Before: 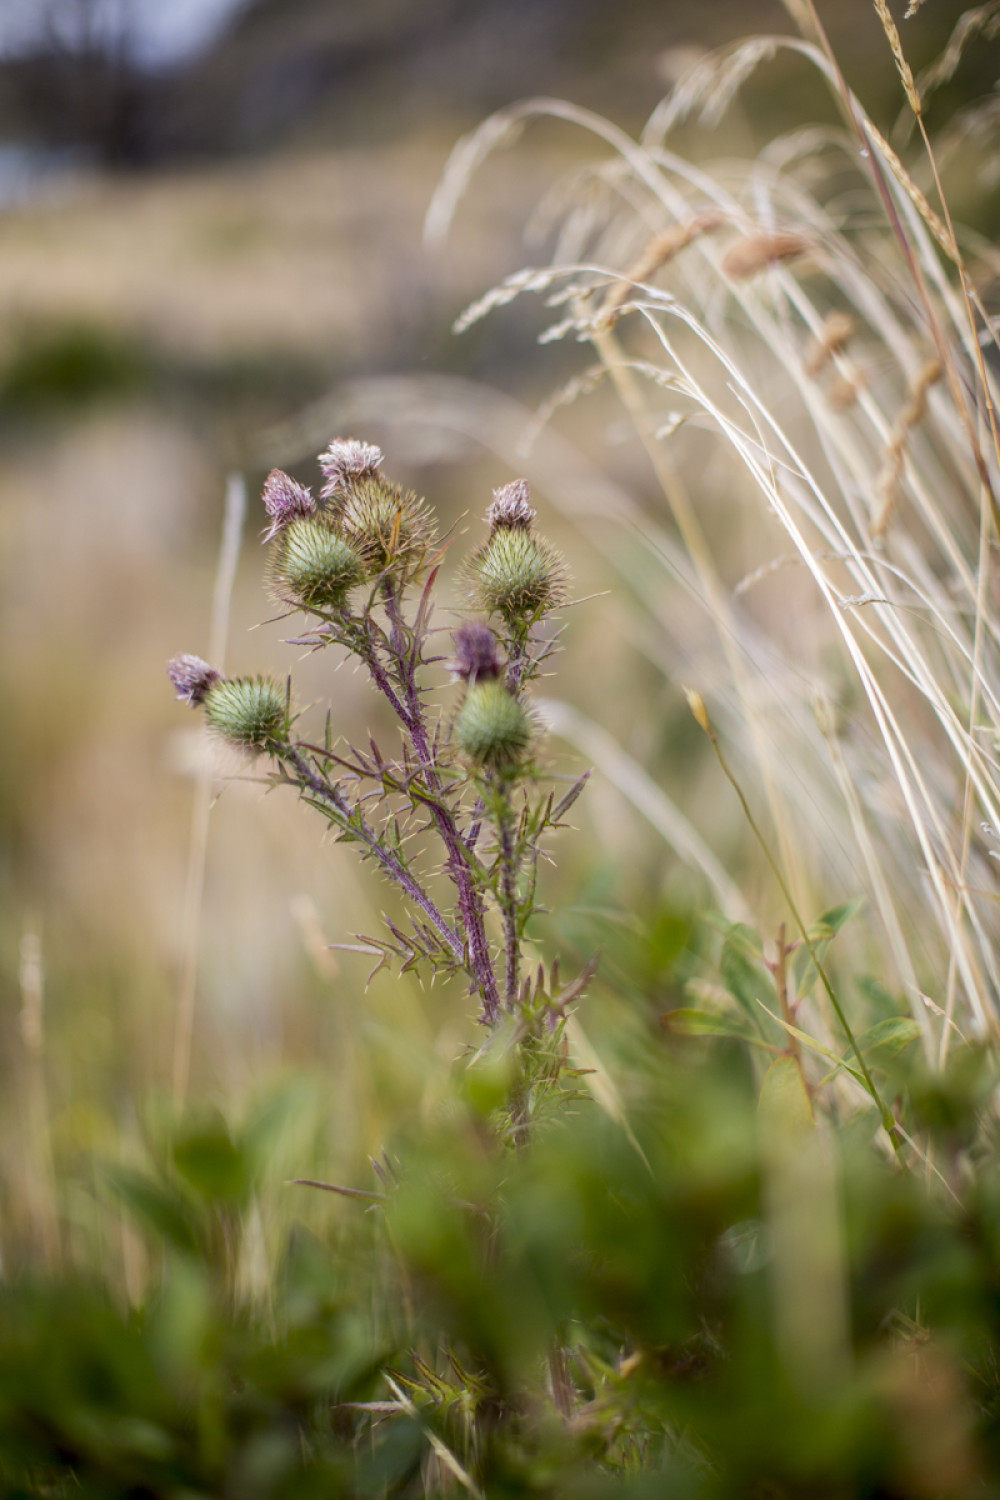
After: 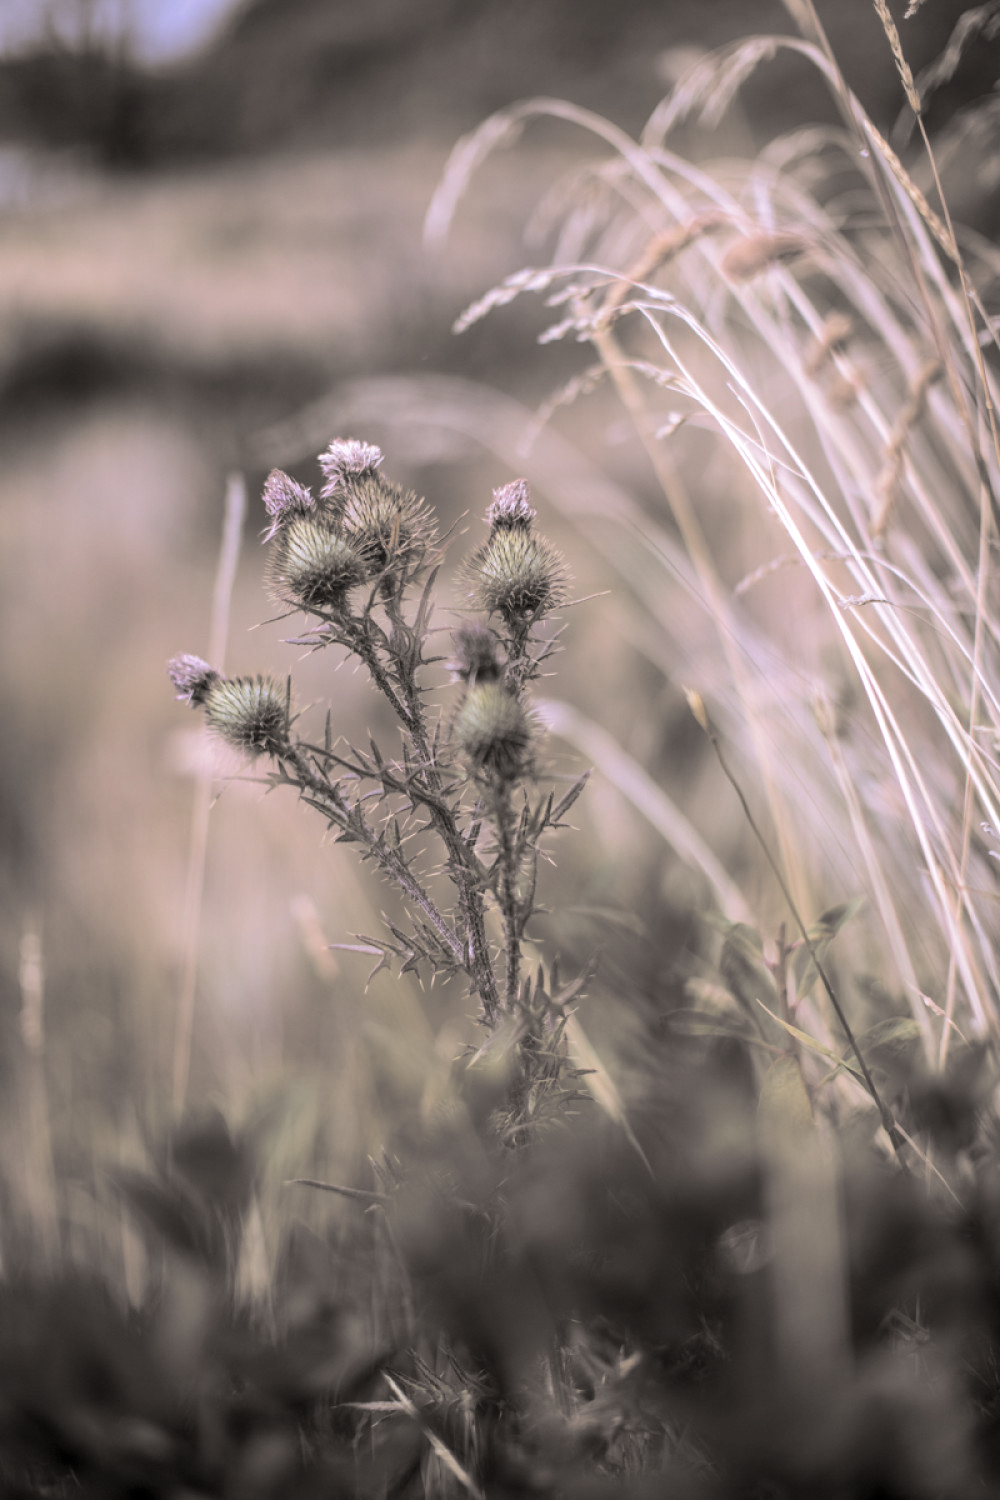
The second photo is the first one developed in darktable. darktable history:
white balance: red 1.066, blue 1.119
split-toning: shadows › hue 26°, shadows › saturation 0.09, highlights › hue 40°, highlights › saturation 0.18, balance -63, compress 0%
